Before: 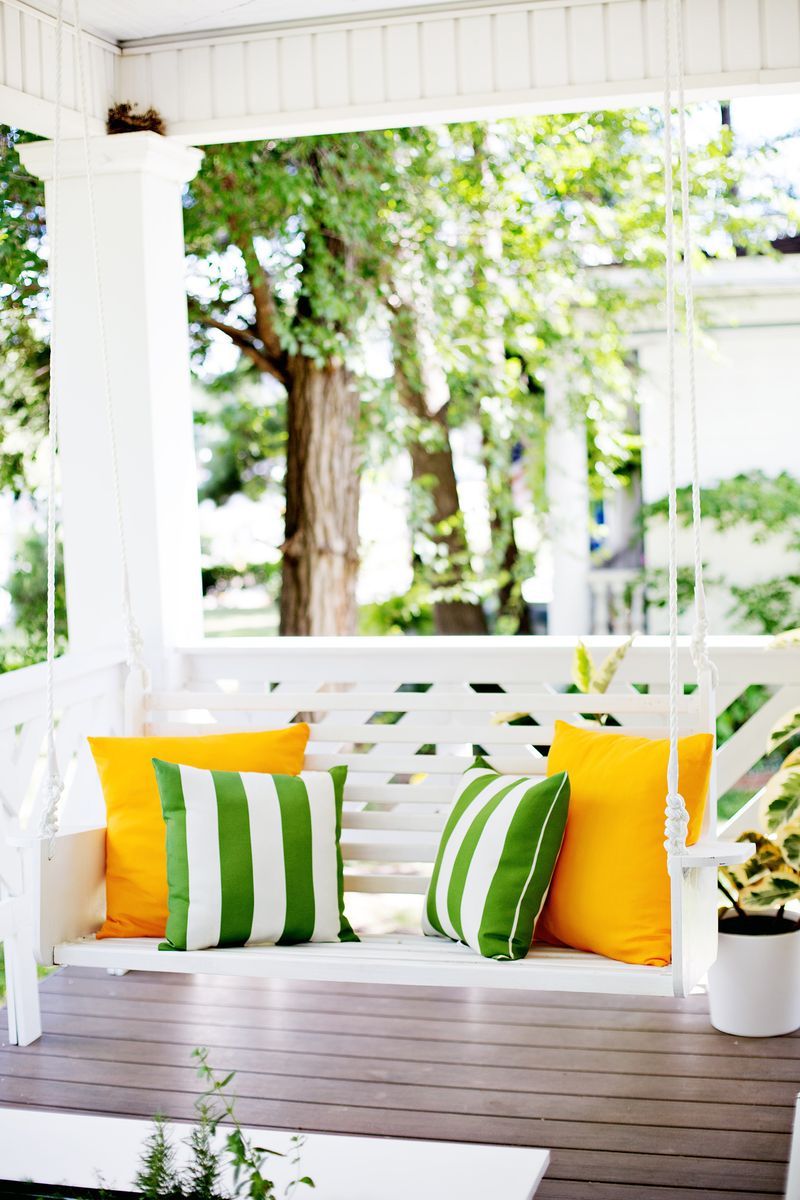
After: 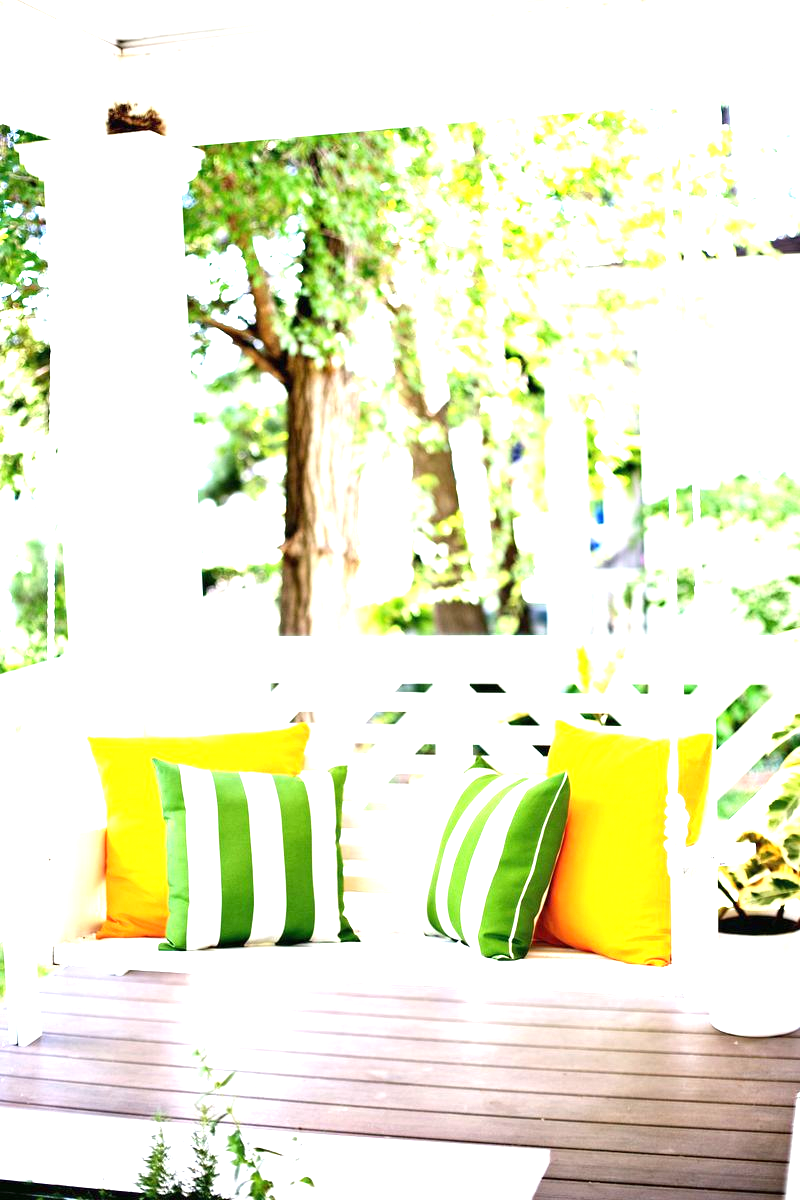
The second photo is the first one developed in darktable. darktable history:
exposure: black level correction 0, exposure 1.292 EV, compensate highlight preservation false
